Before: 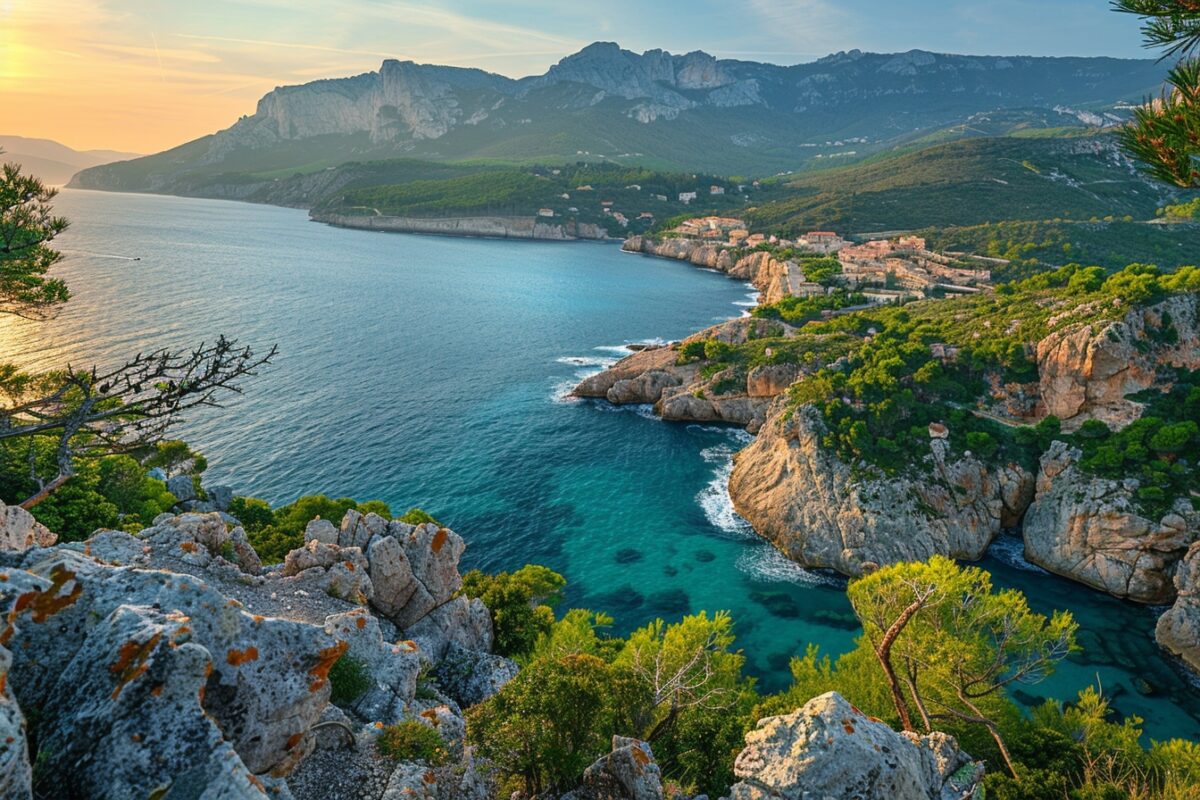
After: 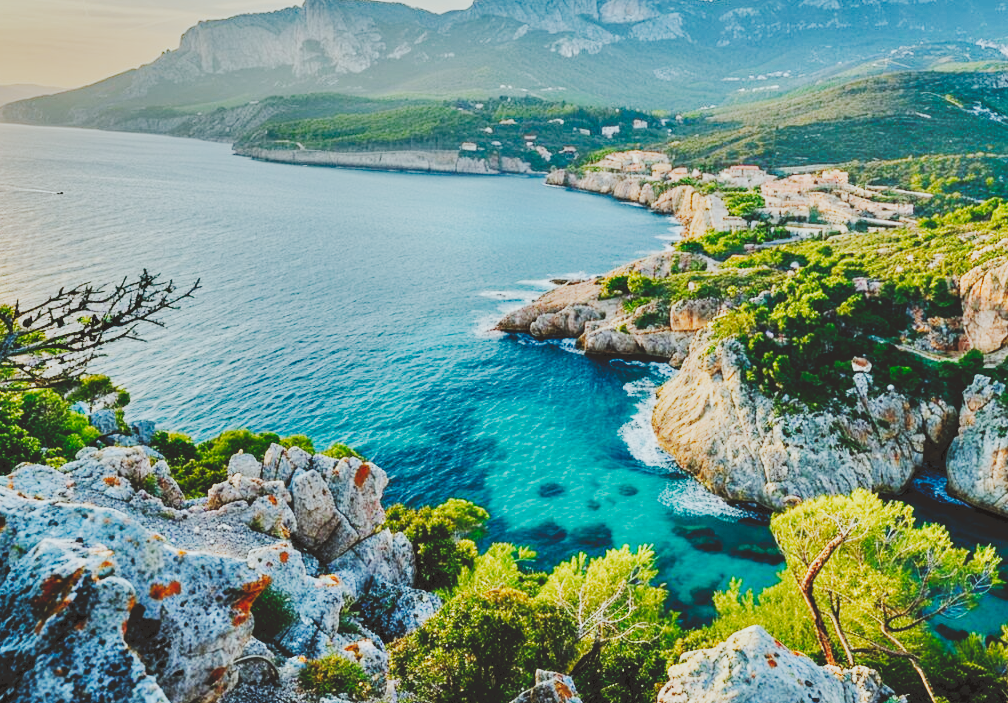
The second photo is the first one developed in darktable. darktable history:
crop: left 6.443%, top 8.338%, right 9.549%, bottom 3.72%
color correction: highlights a* -2.99, highlights b* -2.51, shadows a* 1.97, shadows b* 2.83
contrast equalizer: octaves 7, y [[0.518, 0.517, 0.501, 0.5, 0.5, 0.5], [0.5 ×6], [0.5 ×6], [0 ×6], [0 ×6]]
tone equalizer: -7 EV 0.161 EV, -6 EV 0.605 EV, -5 EV 1.14 EV, -4 EV 1.31 EV, -3 EV 1.16 EV, -2 EV 0.6 EV, -1 EV 0.158 EV, edges refinement/feathering 500, mask exposure compensation -1.57 EV, preserve details guided filter
shadows and highlights: shadows 39.57, highlights -54.96, low approximation 0.01, soften with gaussian
filmic rgb: black relative exposure -5.15 EV, white relative exposure 3.99 EV, hardness 2.89, contrast 1.299, add noise in highlights 0.001, preserve chrominance no, color science v3 (2019), use custom middle-gray values true, contrast in highlights soft
tone curve: curves: ch0 [(0, 0) (0.003, 0.156) (0.011, 0.156) (0.025, 0.157) (0.044, 0.164) (0.069, 0.172) (0.1, 0.181) (0.136, 0.191) (0.177, 0.214) (0.224, 0.245) (0.277, 0.285) (0.335, 0.333) (0.399, 0.387) (0.468, 0.471) (0.543, 0.556) (0.623, 0.648) (0.709, 0.734) (0.801, 0.809) (0.898, 0.891) (1, 1)], preserve colors none
